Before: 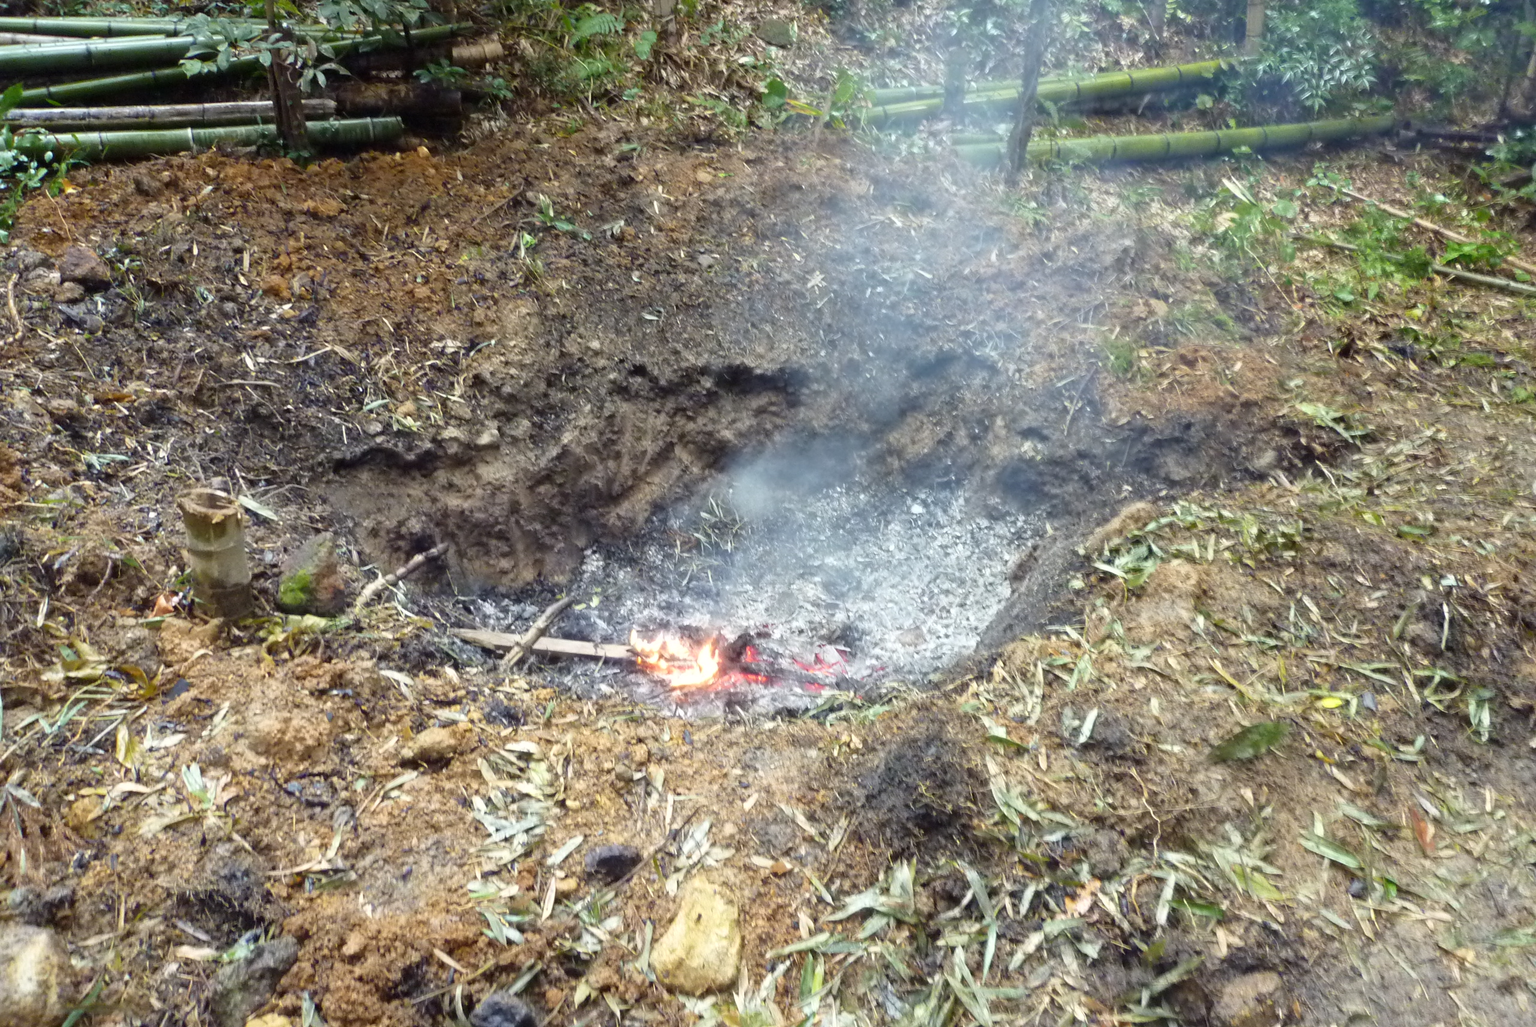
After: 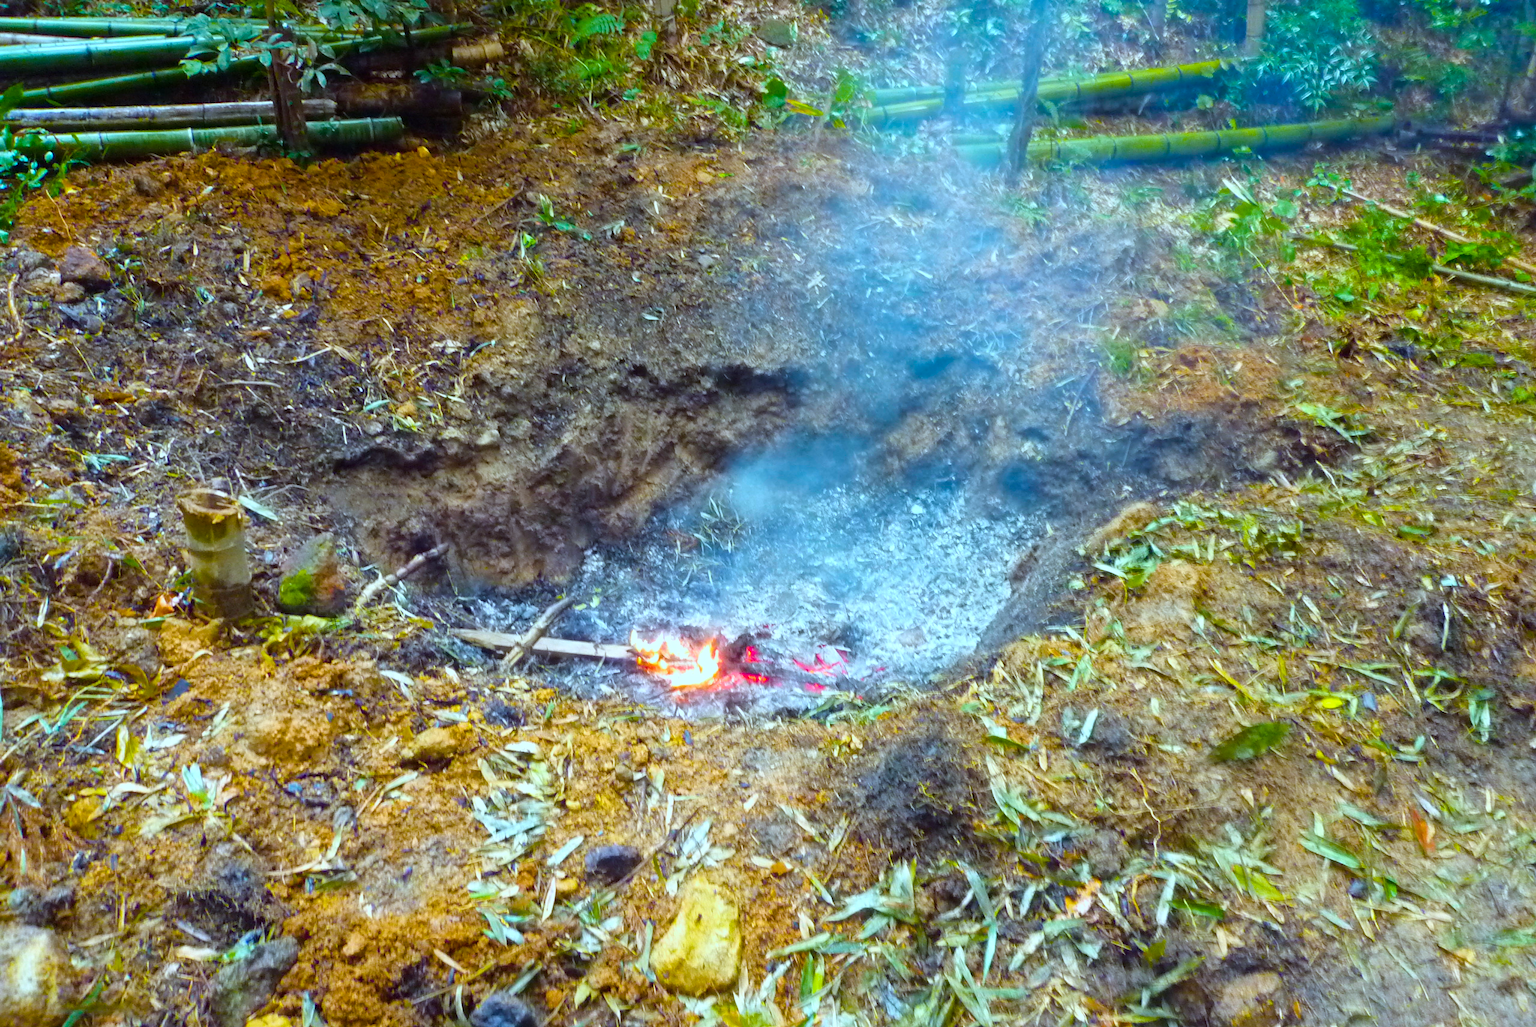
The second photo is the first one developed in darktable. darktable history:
color balance rgb: perceptual saturation grading › global saturation 65.335%, perceptual saturation grading › highlights 59.392%, perceptual saturation grading › mid-tones 49.842%, perceptual saturation grading › shadows 49.668%
color correction: highlights a* -9.78, highlights b* -21.37
exposure: compensate highlight preservation false
